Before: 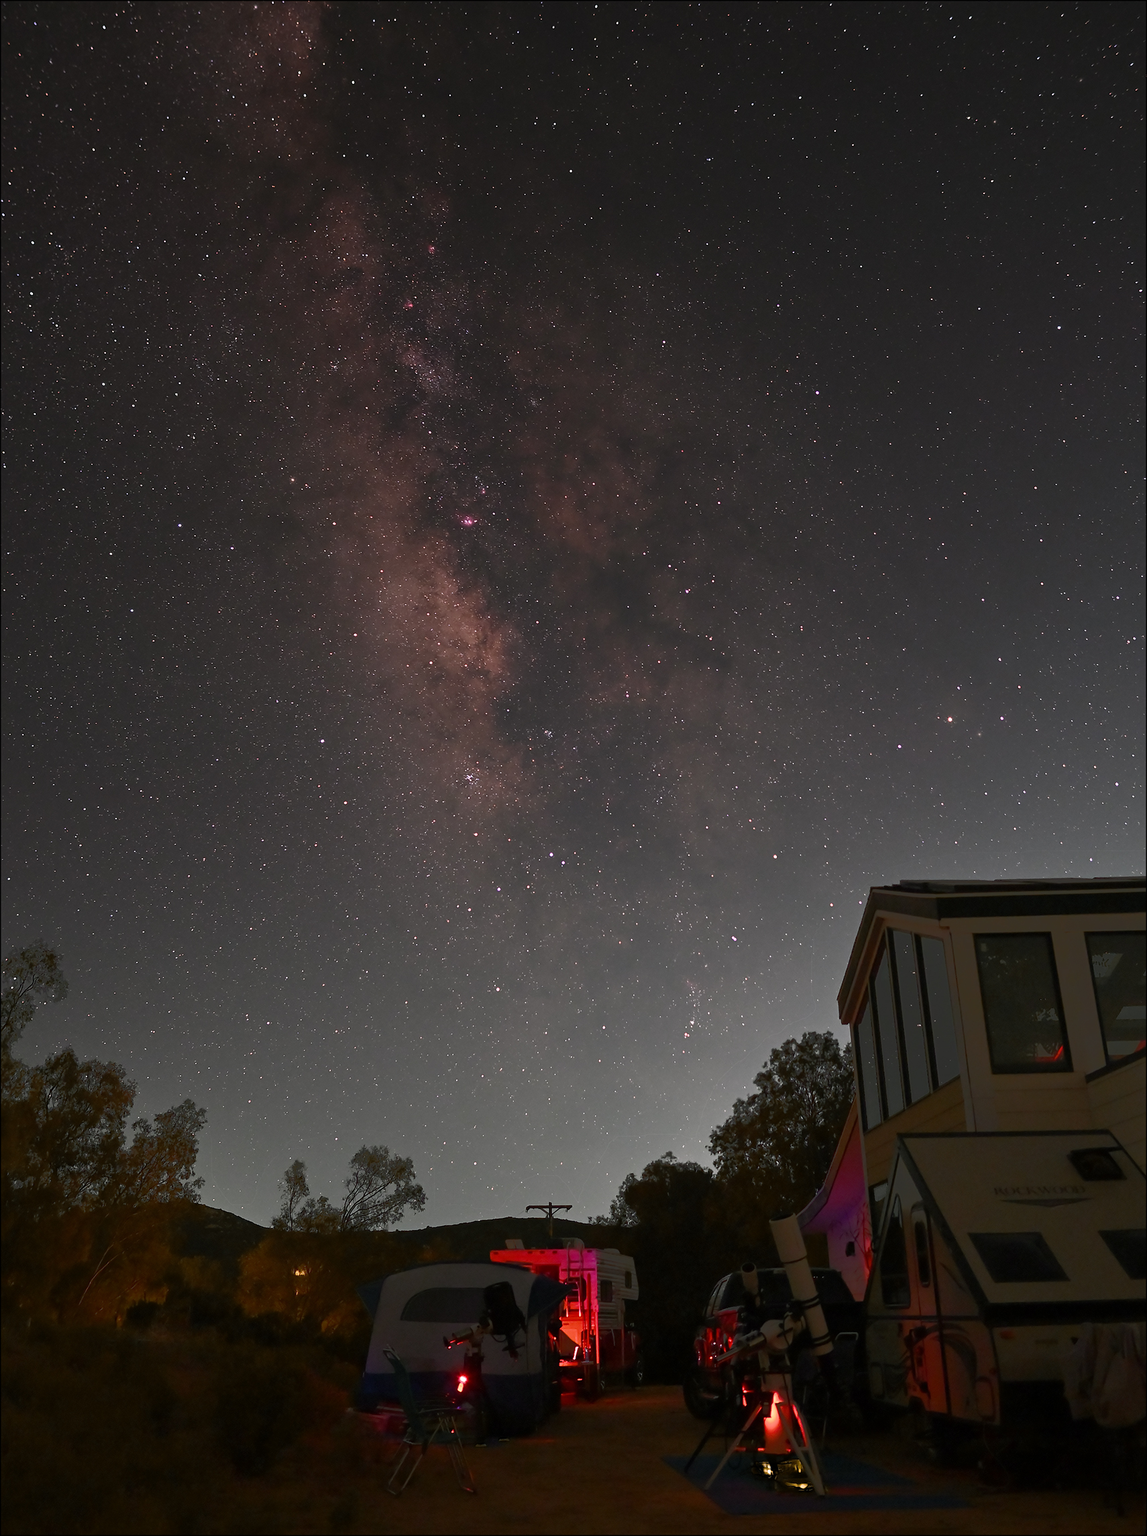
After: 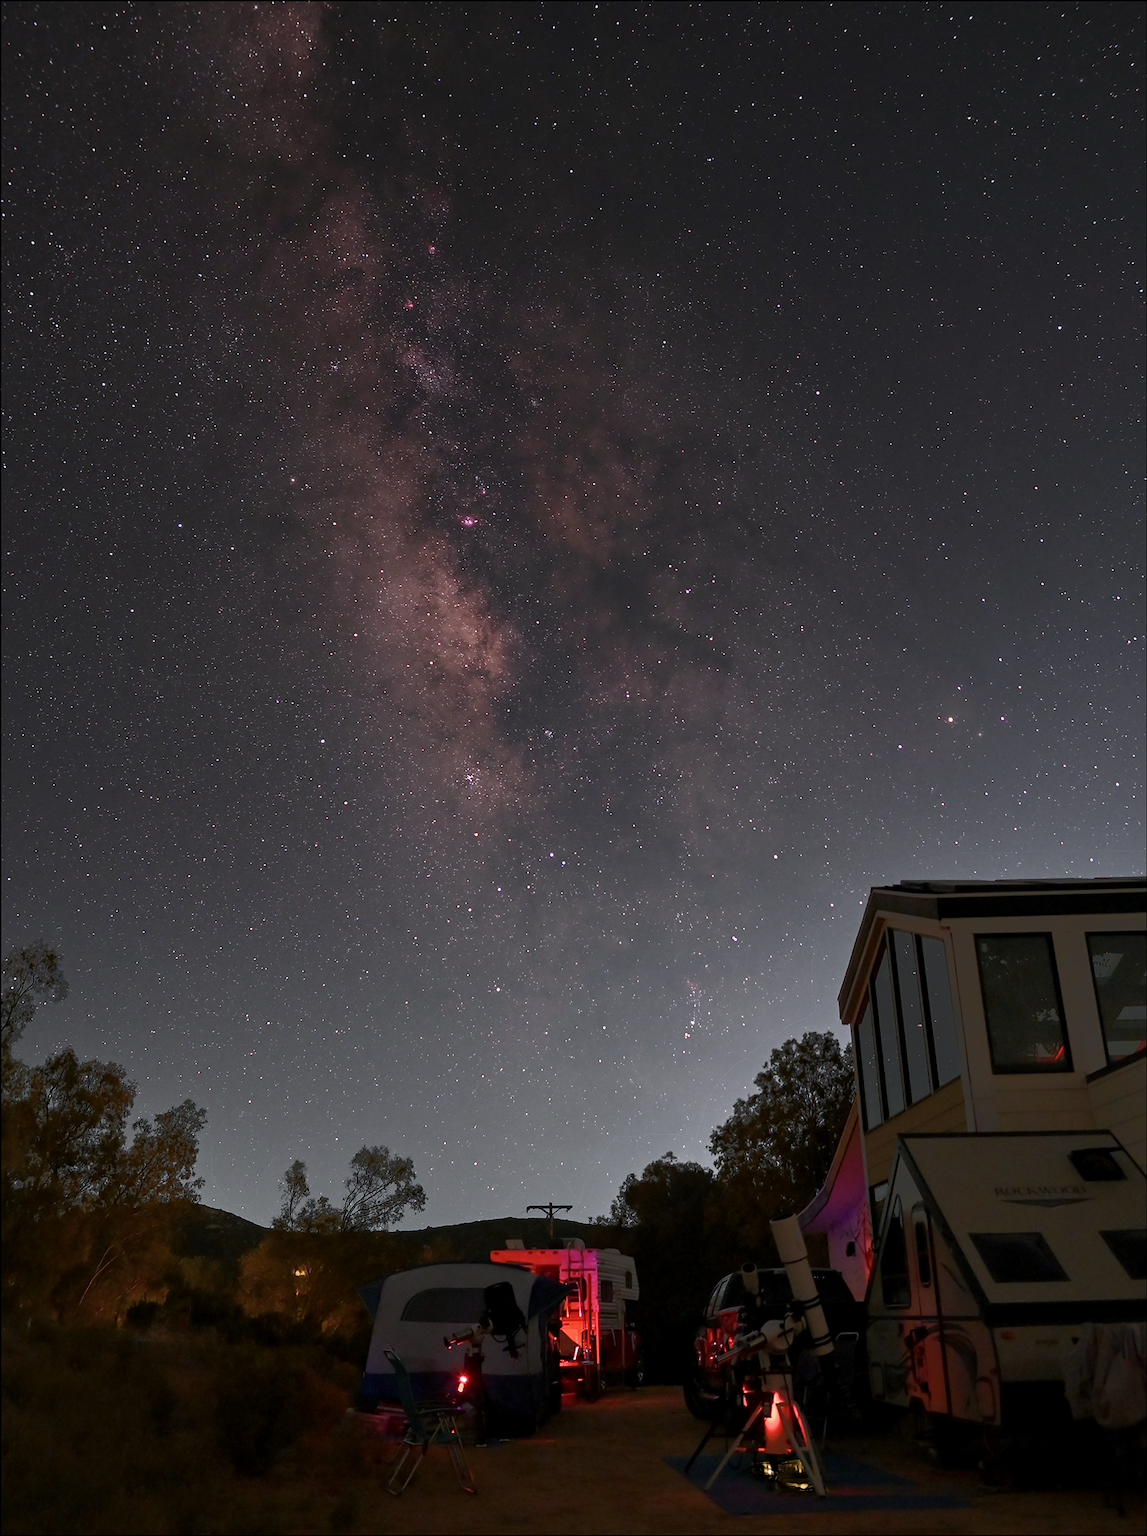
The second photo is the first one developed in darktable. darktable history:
color calibration: illuminant as shot in camera, x 0.358, y 0.373, temperature 4628.91 K
local contrast: detail 130%
